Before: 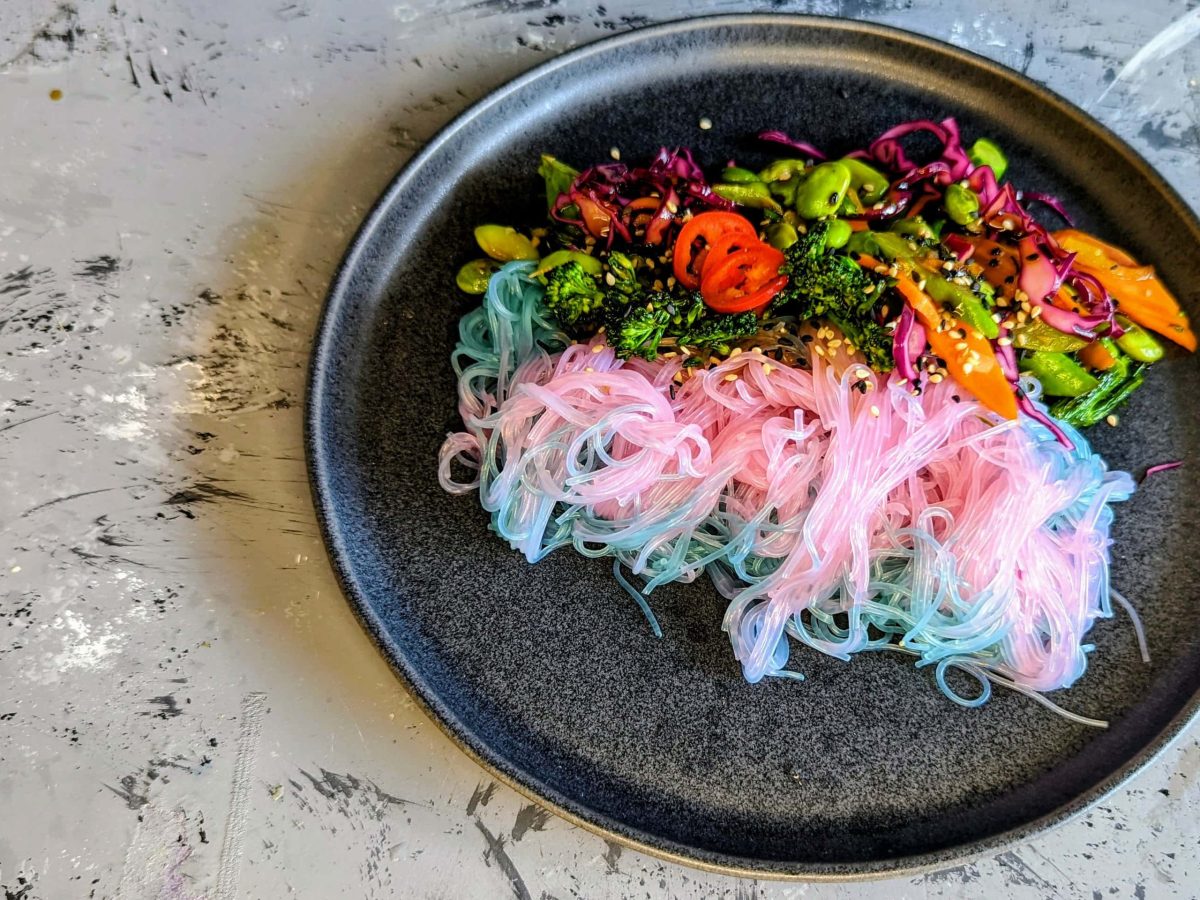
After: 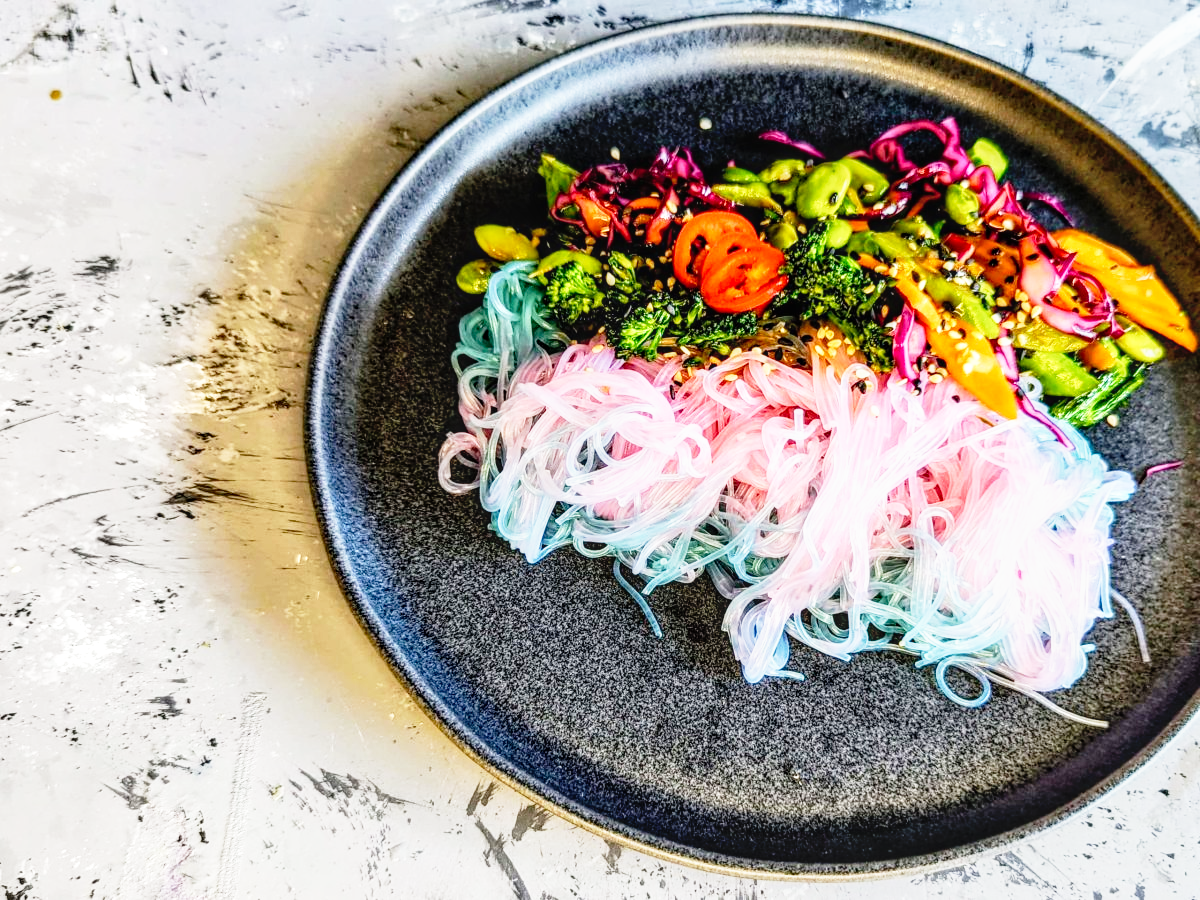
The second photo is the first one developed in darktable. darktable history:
base curve: curves: ch0 [(0, 0) (0.012, 0.01) (0.073, 0.168) (0.31, 0.711) (0.645, 0.957) (1, 1)], preserve colors none
local contrast: on, module defaults
